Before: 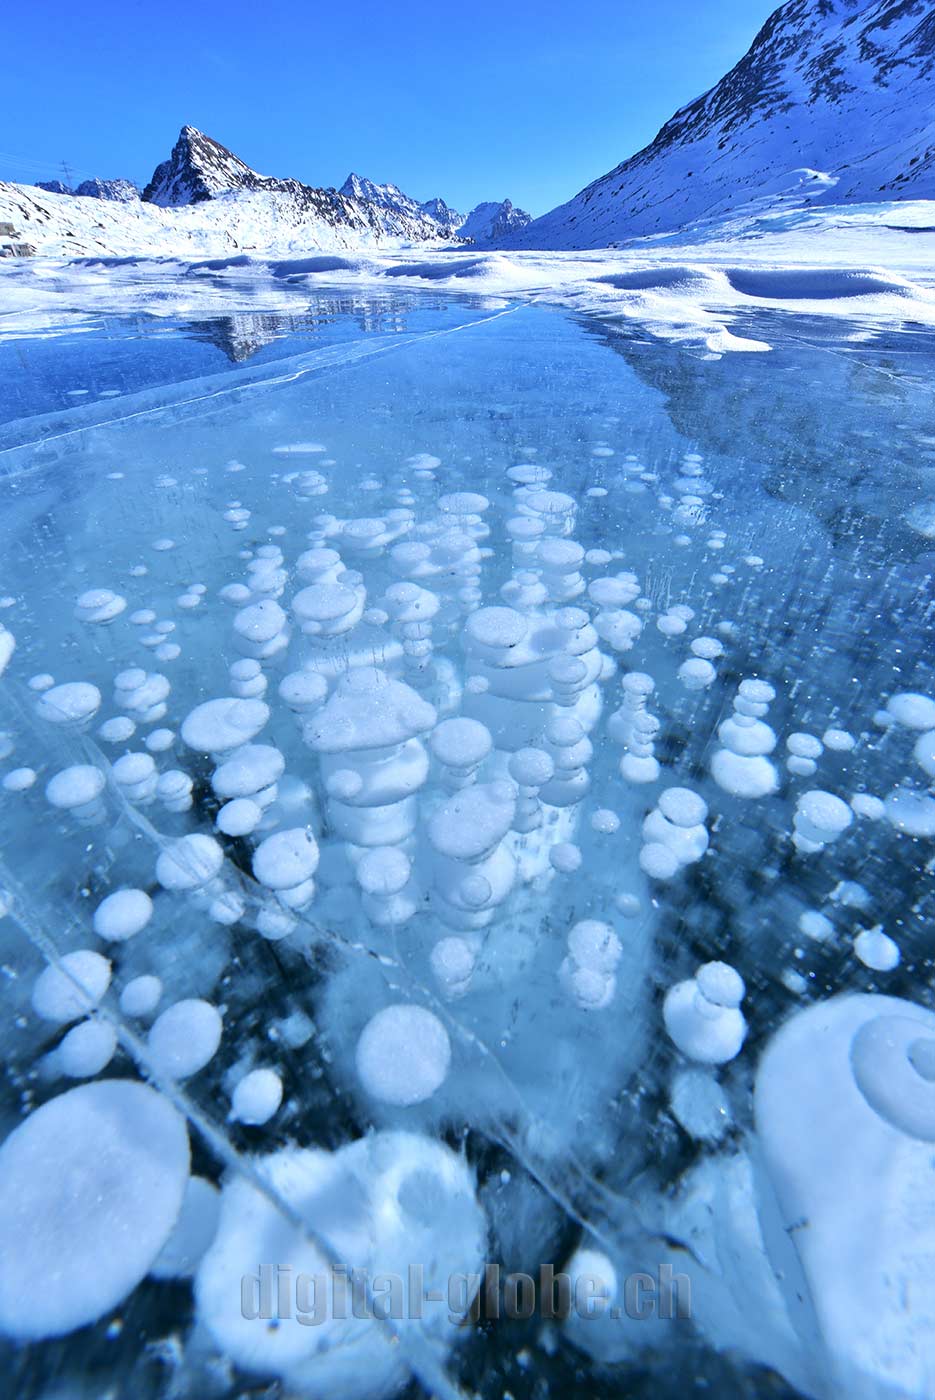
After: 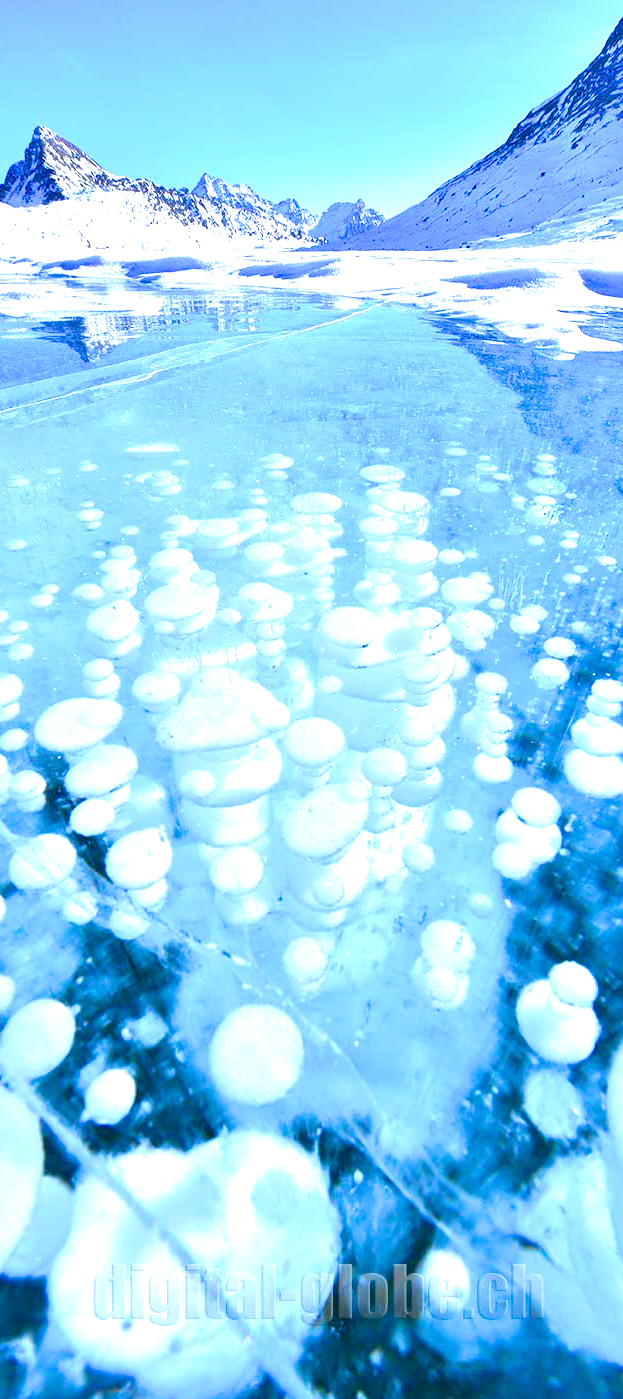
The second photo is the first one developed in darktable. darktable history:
velvia: strength 51%, mid-tones bias 0.51
contrast brightness saturation: brightness 0.15
crop and rotate: left 15.754%, right 17.579%
exposure: black level correction 0, exposure 1.1 EV, compensate exposure bias true, compensate highlight preservation false
